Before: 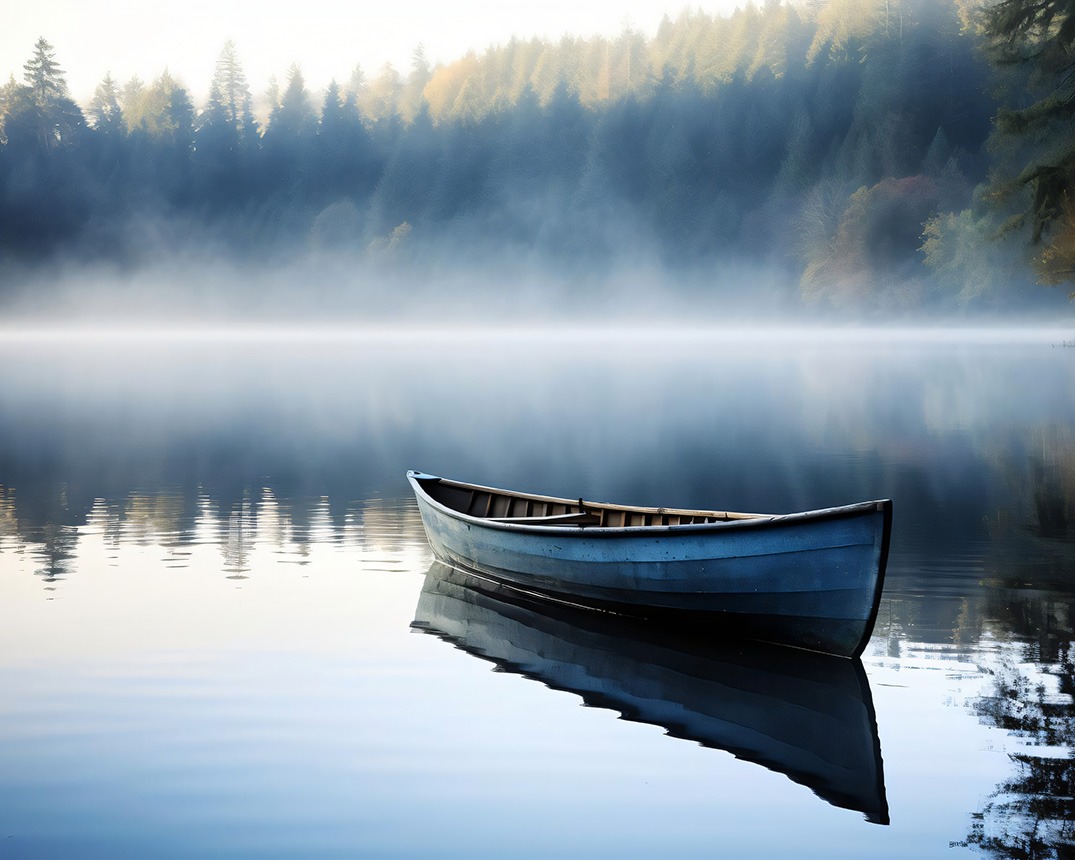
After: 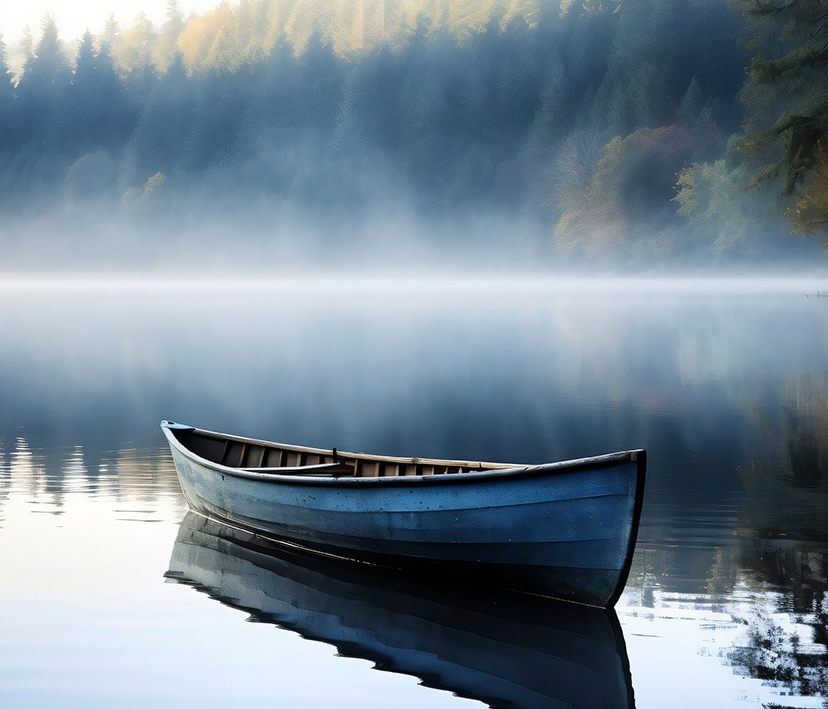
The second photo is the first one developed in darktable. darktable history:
crop: left 22.902%, top 5.92%, bottom 11.565%
